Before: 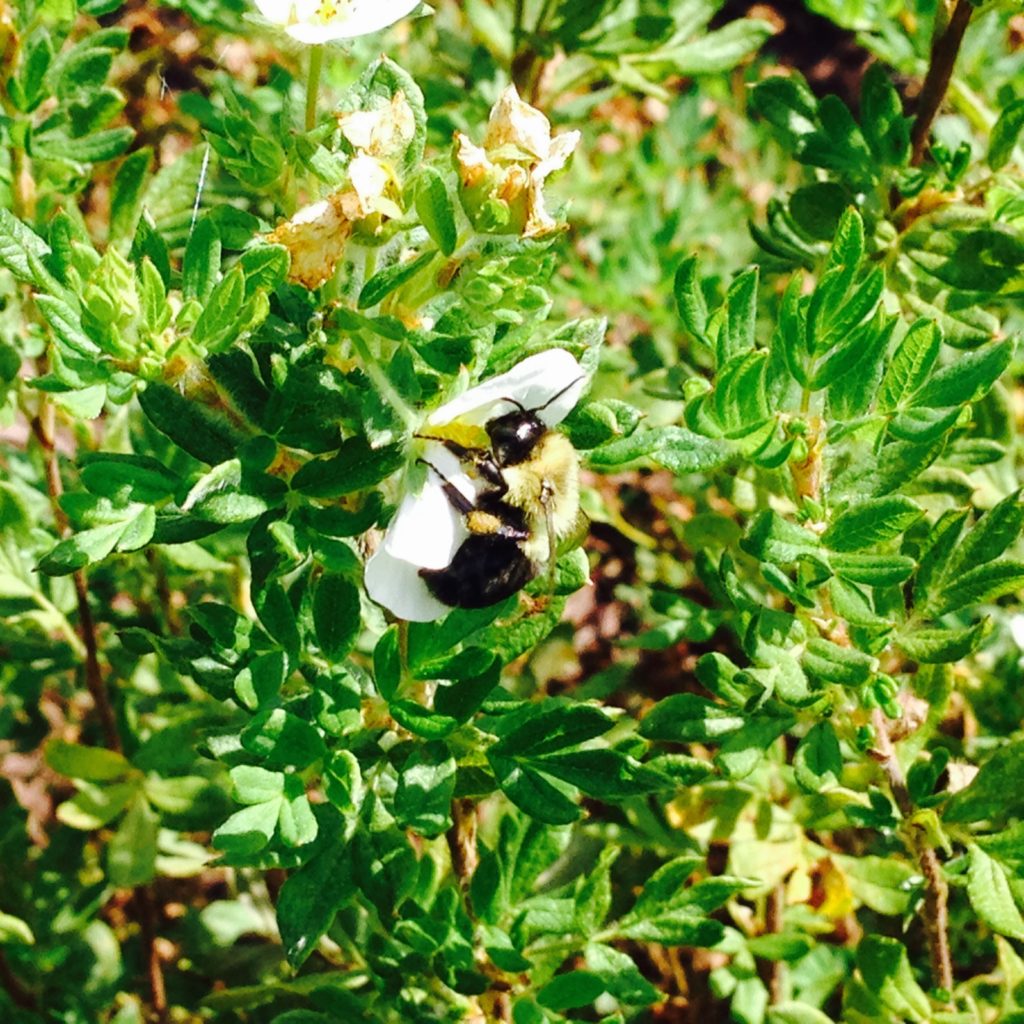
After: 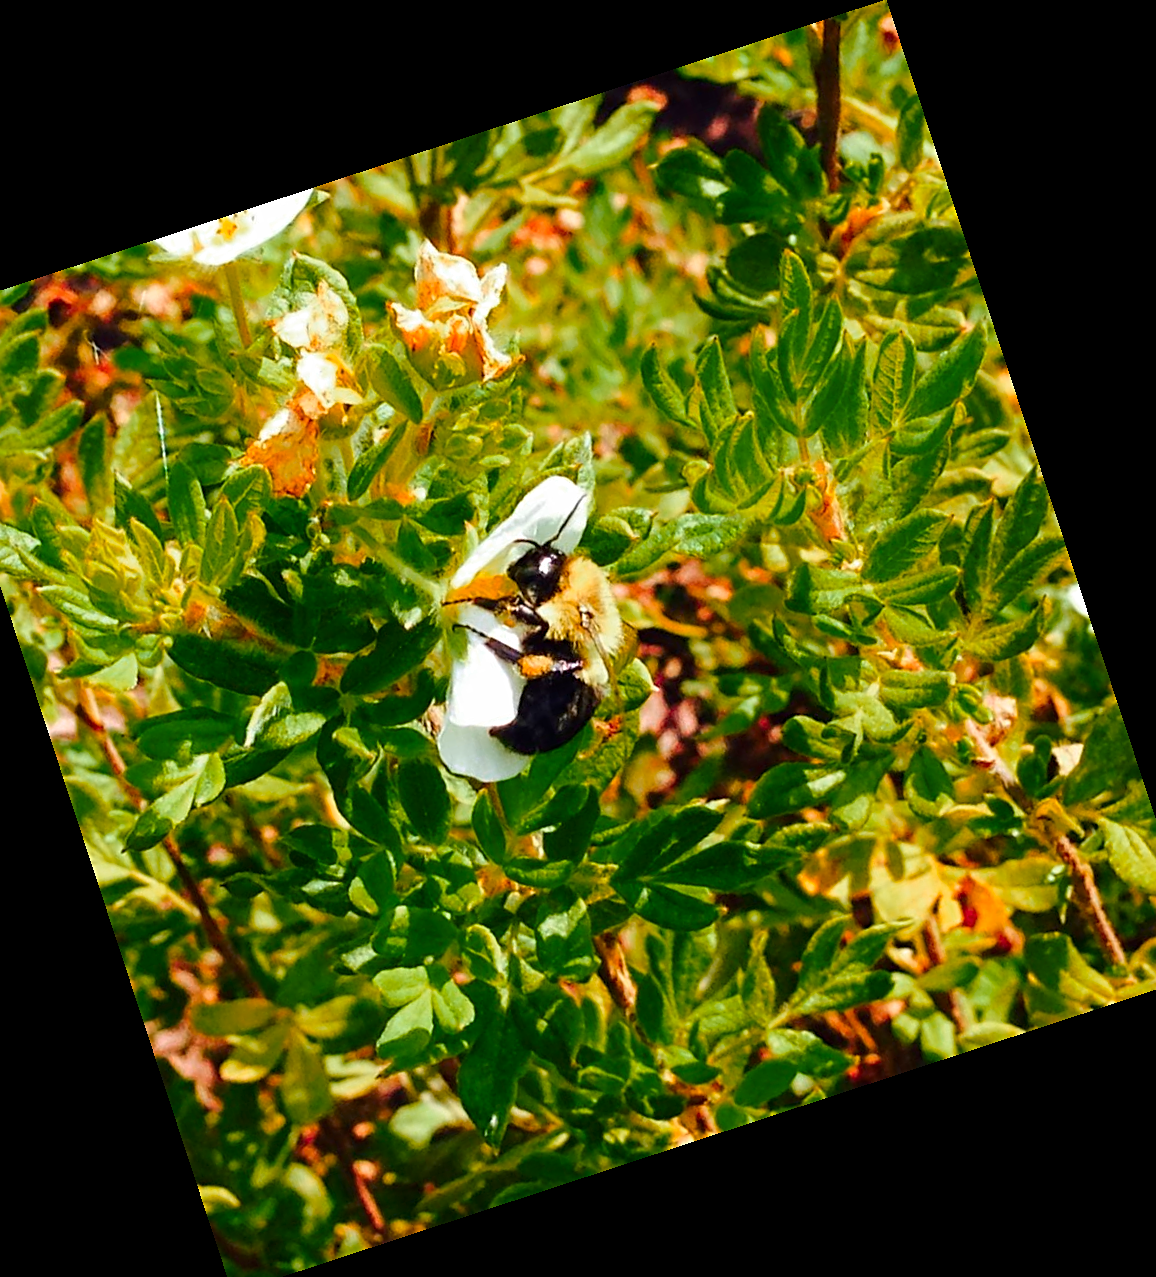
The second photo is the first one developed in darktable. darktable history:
exposure: black level correction 0.001, exposure 0.016 EV, compensate highlight preservation false
sharpen: on, module defaults
crop and rotate: angle 18.19°, left 6.716%, right 3.845%, bottom 1.169%
color zones: curves: ch0 [(0.473, 0.374) (0.742, 0.784)]; ch1 [(0.354, 0.737) (0.742, 0.705)]; ch2 [(0.318, 0.421) (0.758, 0.532)]
